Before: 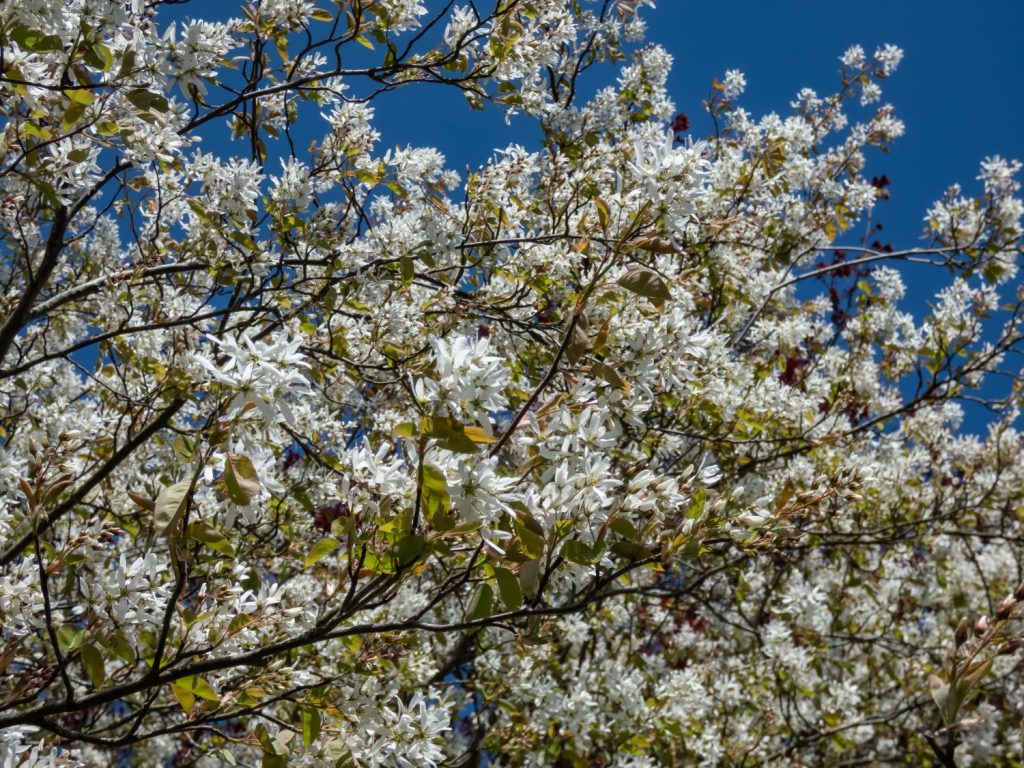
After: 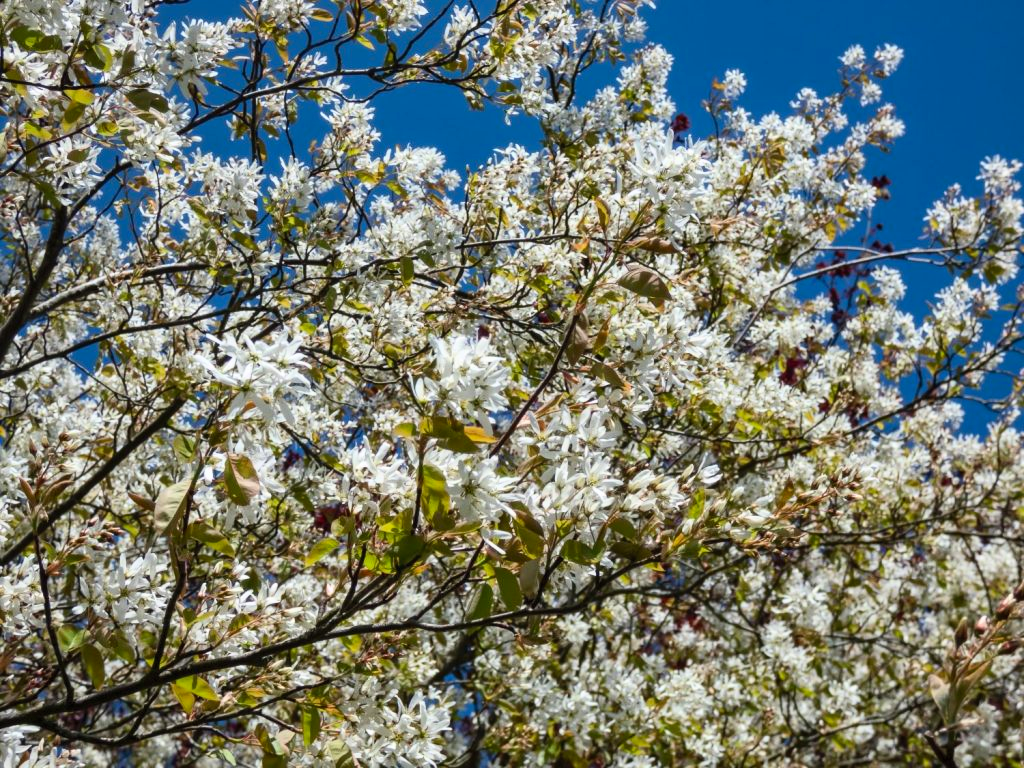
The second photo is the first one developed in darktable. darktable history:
contrast brightness saturation: contrast 0.203, brightness 0.158, saturation 0.229
